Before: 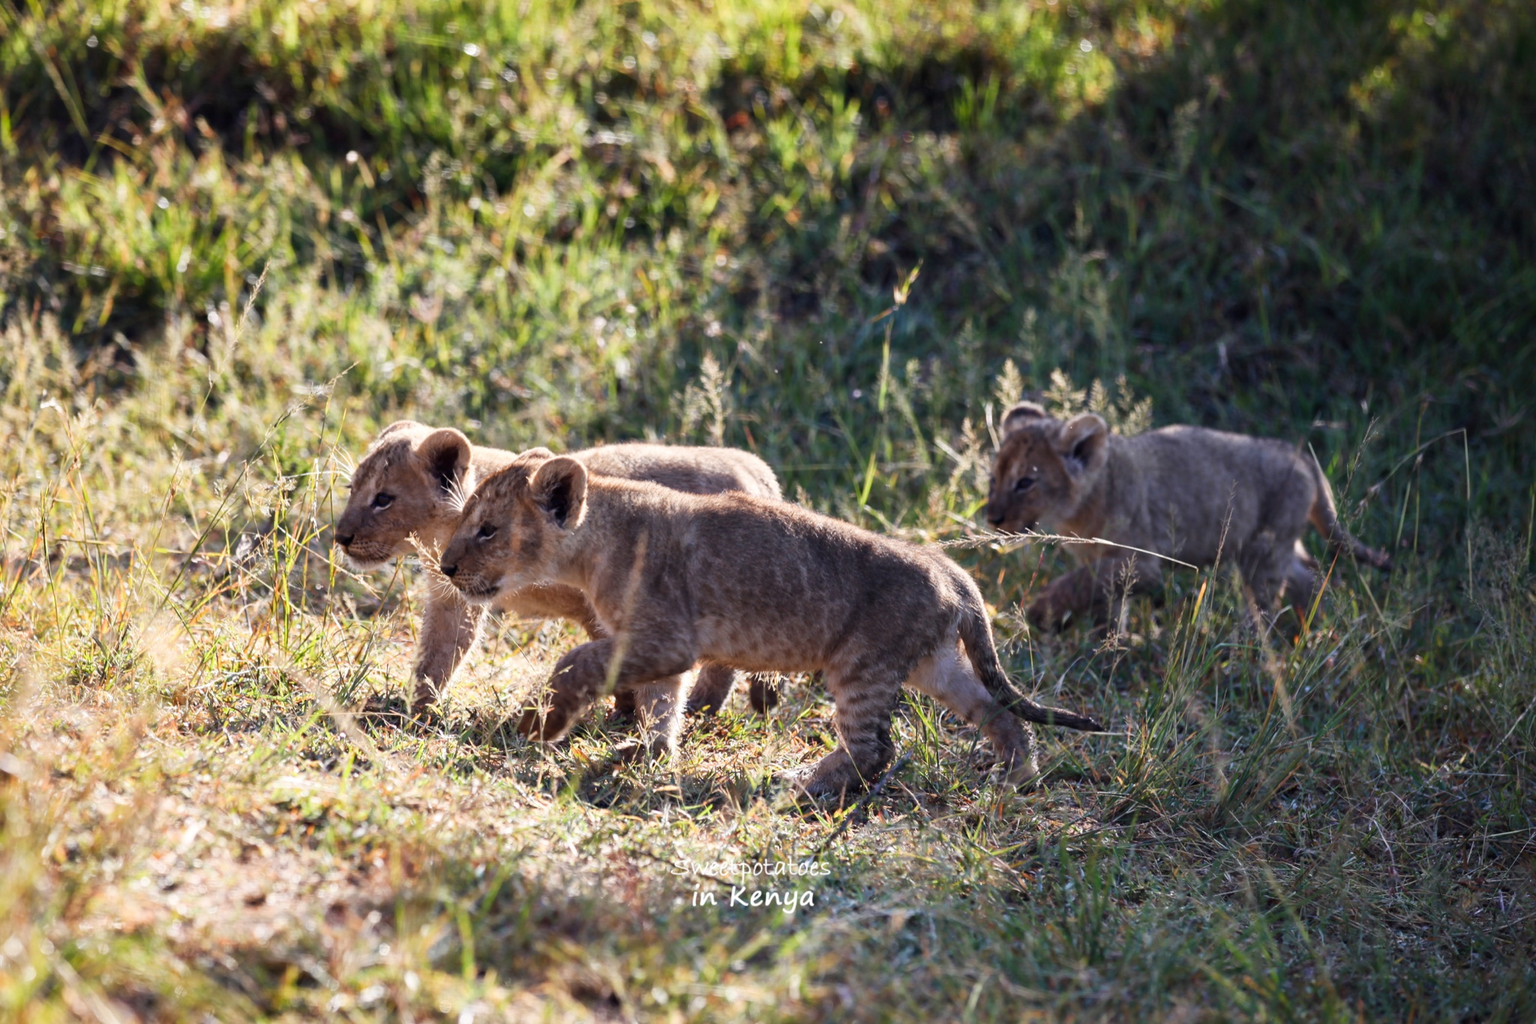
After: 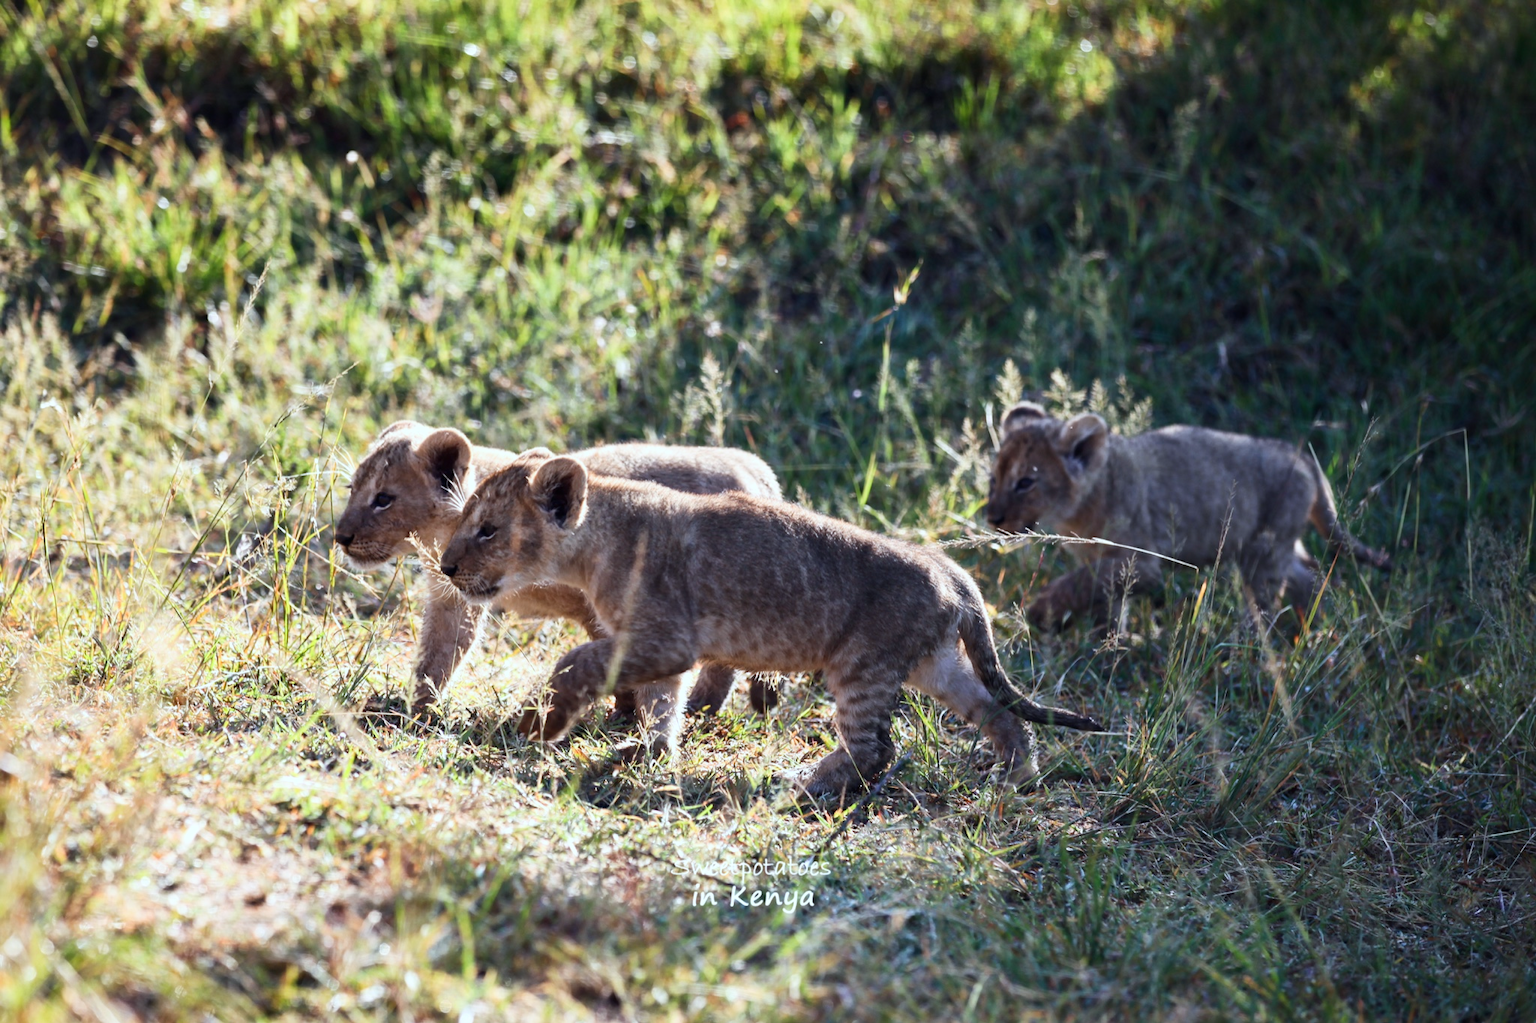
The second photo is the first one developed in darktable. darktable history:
contrast brightness saturation: contrast 0.148, brightness 0.042
color calibration: illuminant Planckian (black body), adaptation linear Bradford (ICC v4), x 0.365, y 0.367, temperature 4414.92 K
